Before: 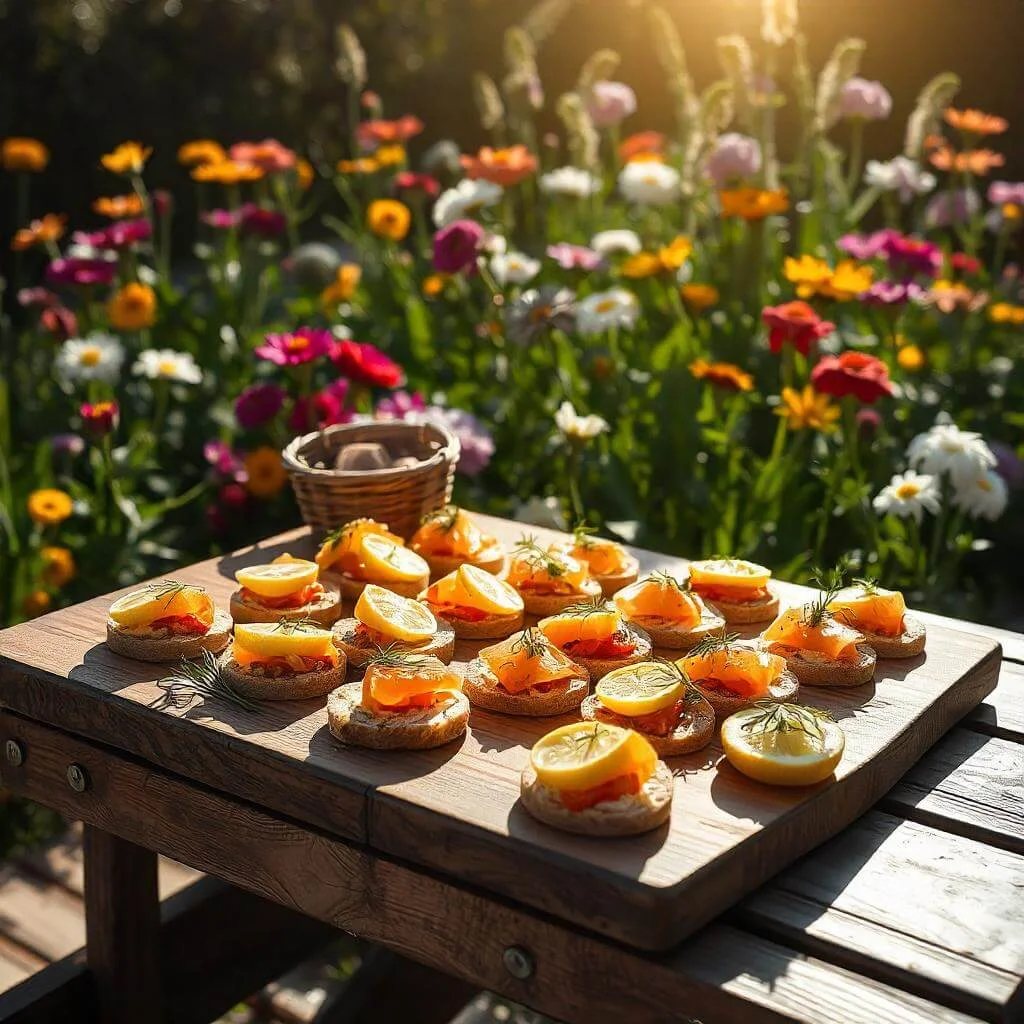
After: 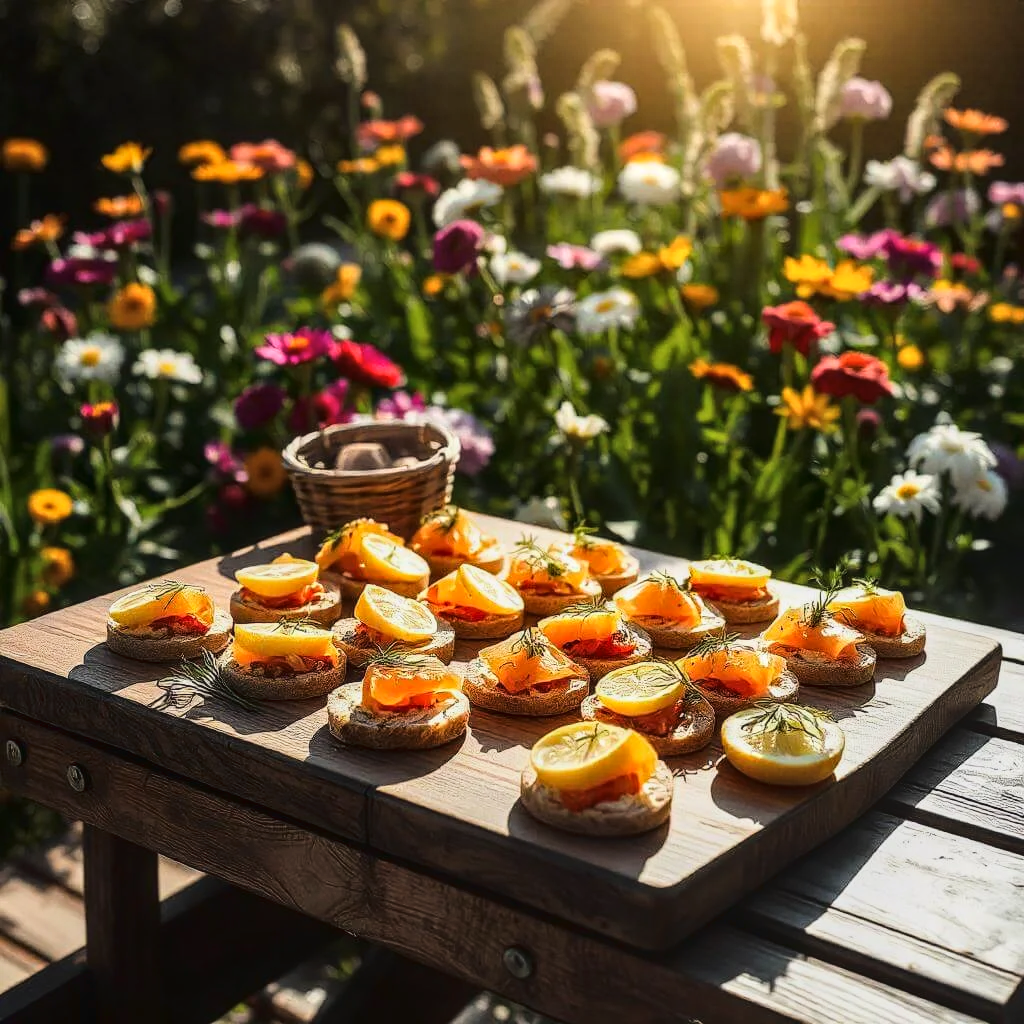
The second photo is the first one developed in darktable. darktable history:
local contrast: on, module defaults
tone curve: curves: ch0 [(0, 0.021) (0.049, 0.044) (0.158, 0.113) (0.351, 0.331) (0.485, 0.505) (0.656, 0.696) (0.868, 0.887) (1, 0.969)]; ch1 [(0, 0) (0.322, 0.328) (0.434, 0.438) (0.473, 0.477) (0.502, 0.503) (0.522, 0.526) (0.564, 0.591) (0.602, 0.632) (0.677, 0.701) (0.859, 0.885) (1, 1)]; ch2 [(0, 0) (0.33, 0.301) (0.452, 0.434) (0.502, 0.505) (0.535, 0.554) (0.565, 0.598) (0.618, 0.629) (1, 1)], color space Lab, linked channels, preserve colors none
